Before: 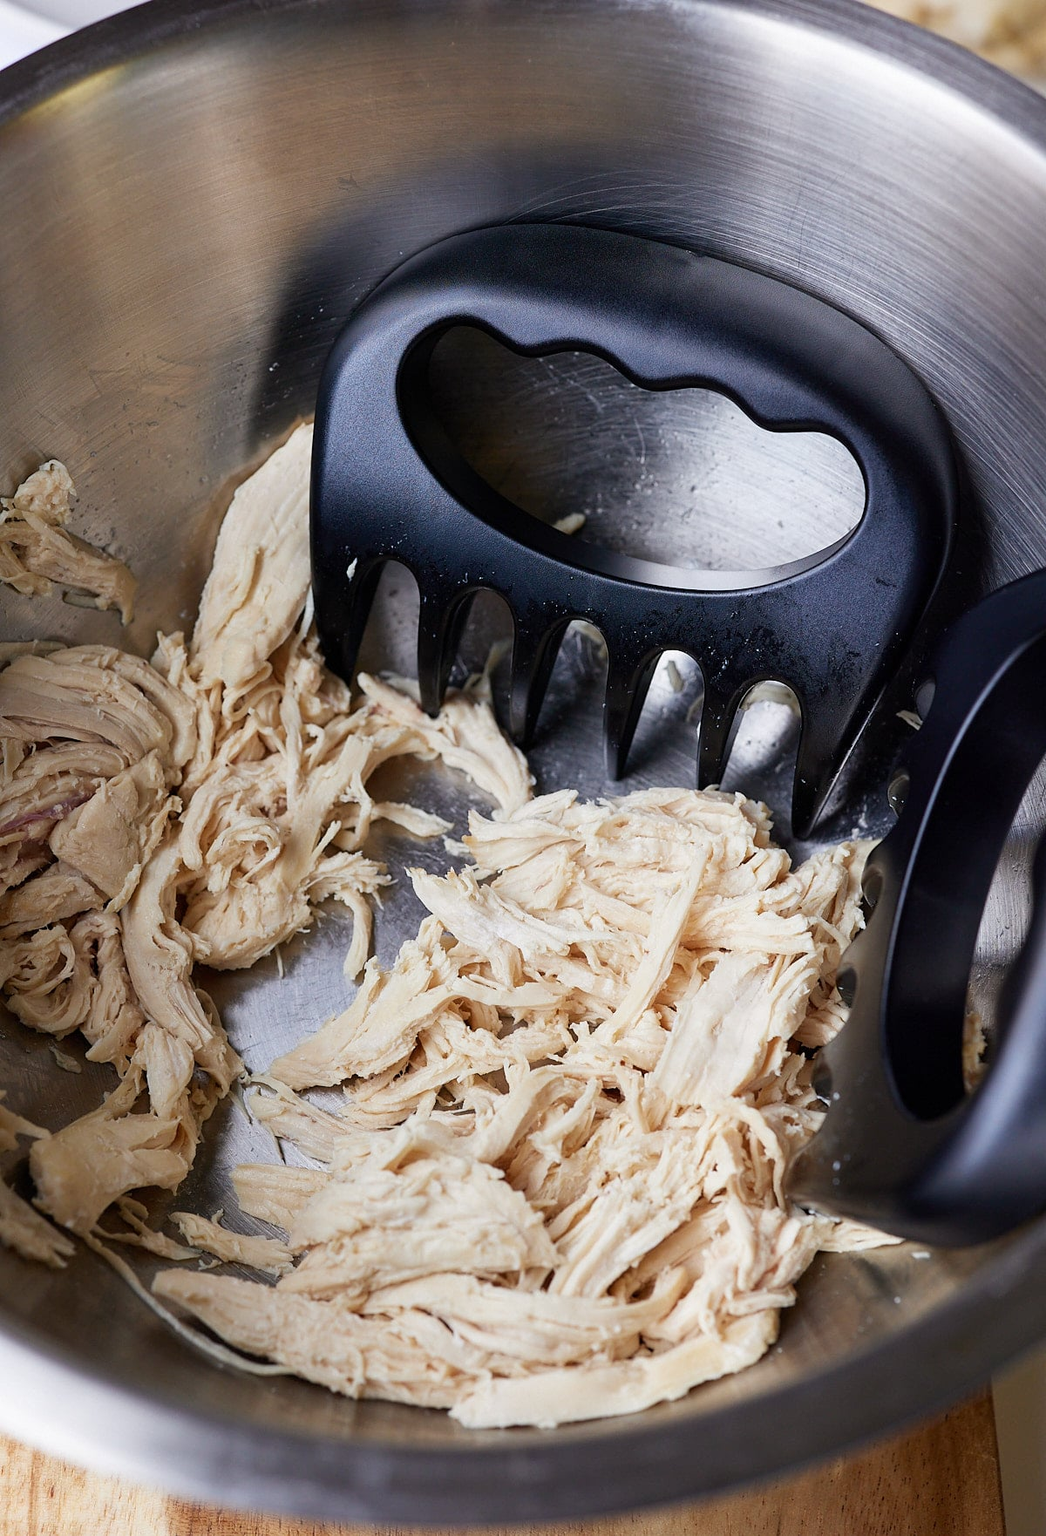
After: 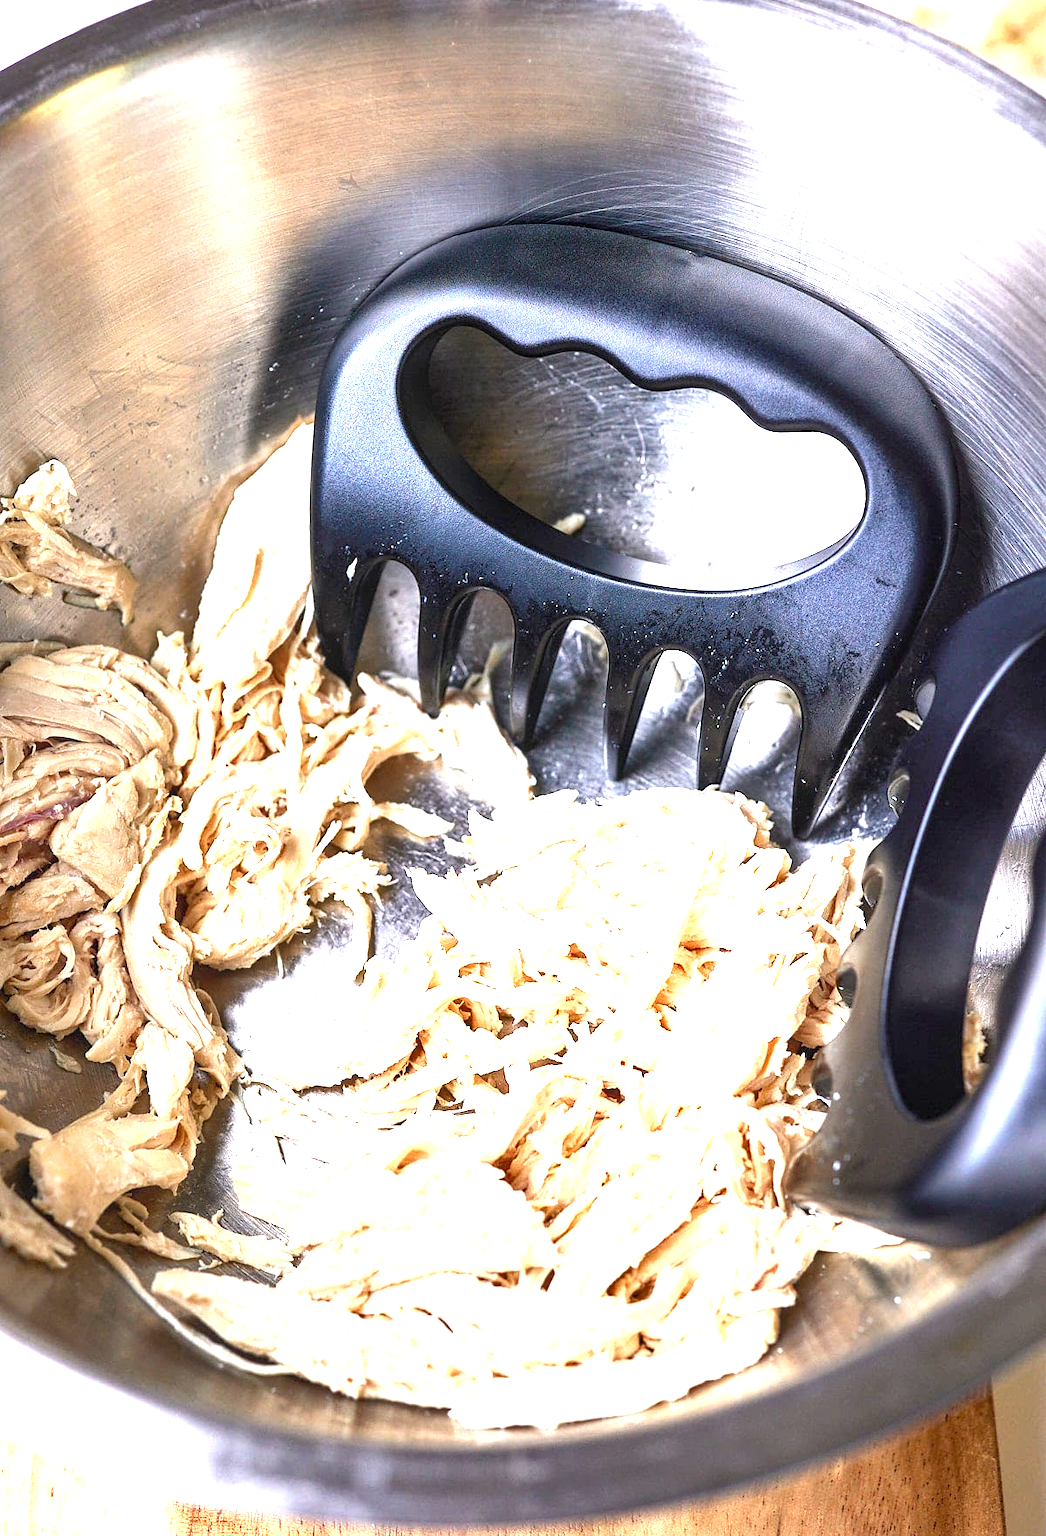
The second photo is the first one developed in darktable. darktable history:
local contrast: on, module defaults
exposure: exposure 2 EV, compensate exposure bias true, compensate highlight preservation false
shadows and highlights: shadows 37.27, highlights -28.18, soften with gaussian
